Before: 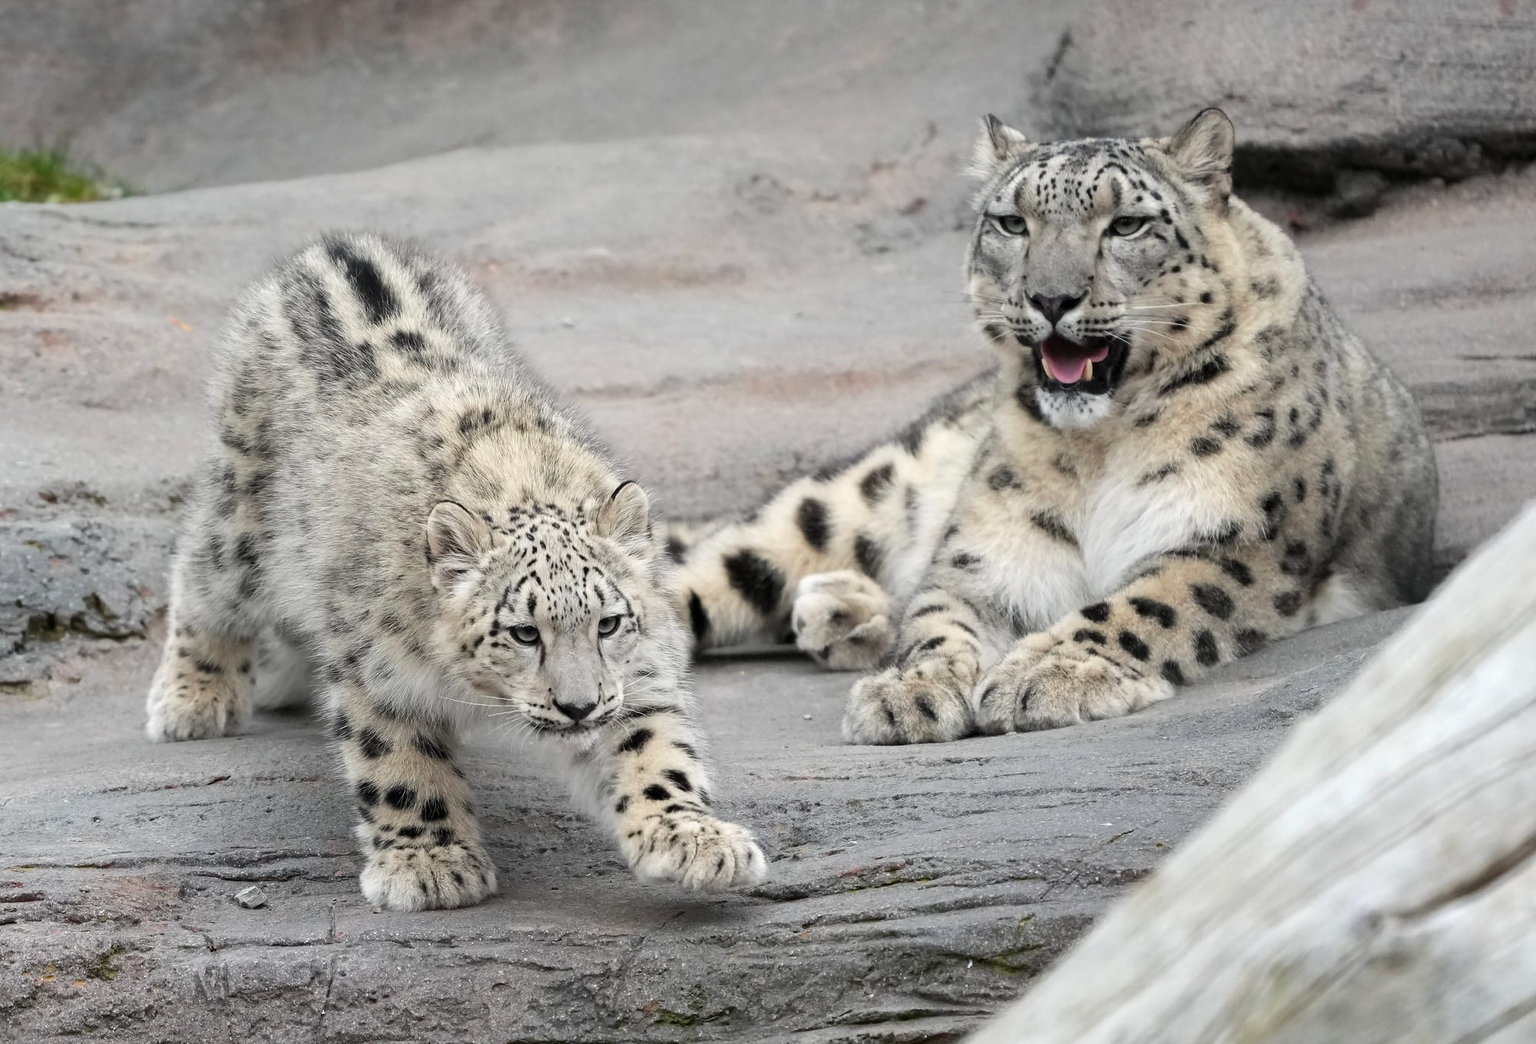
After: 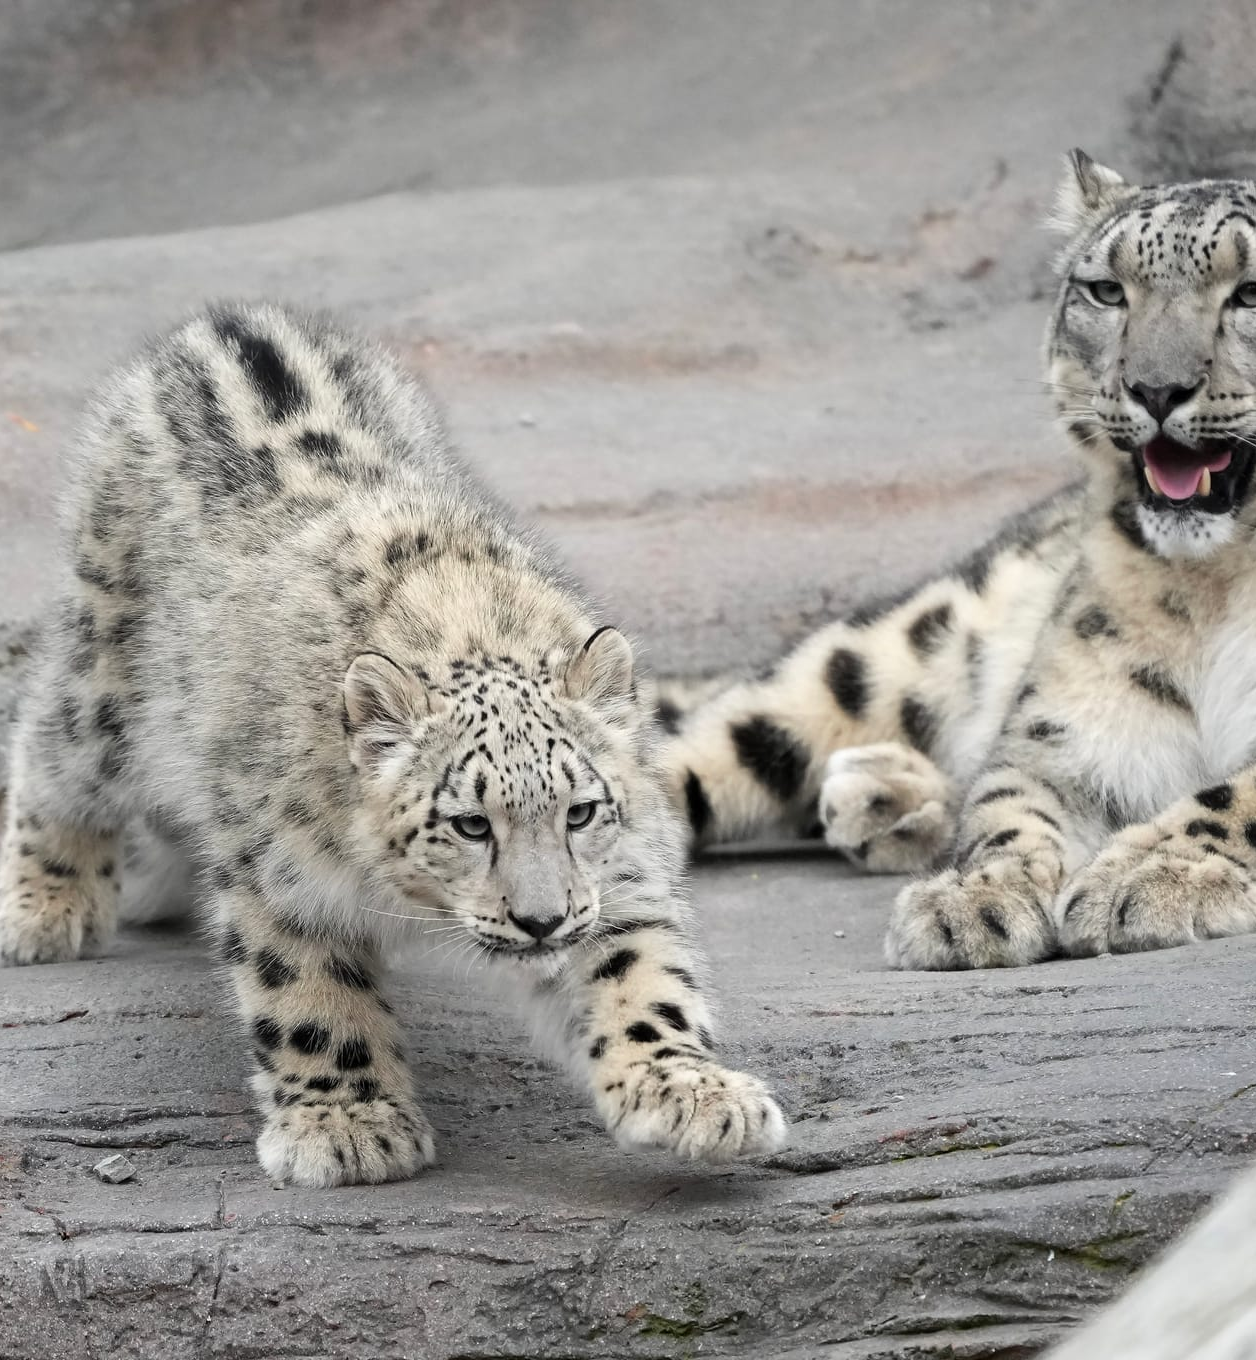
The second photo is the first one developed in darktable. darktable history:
crop: left 10.604%, right 26.564%
